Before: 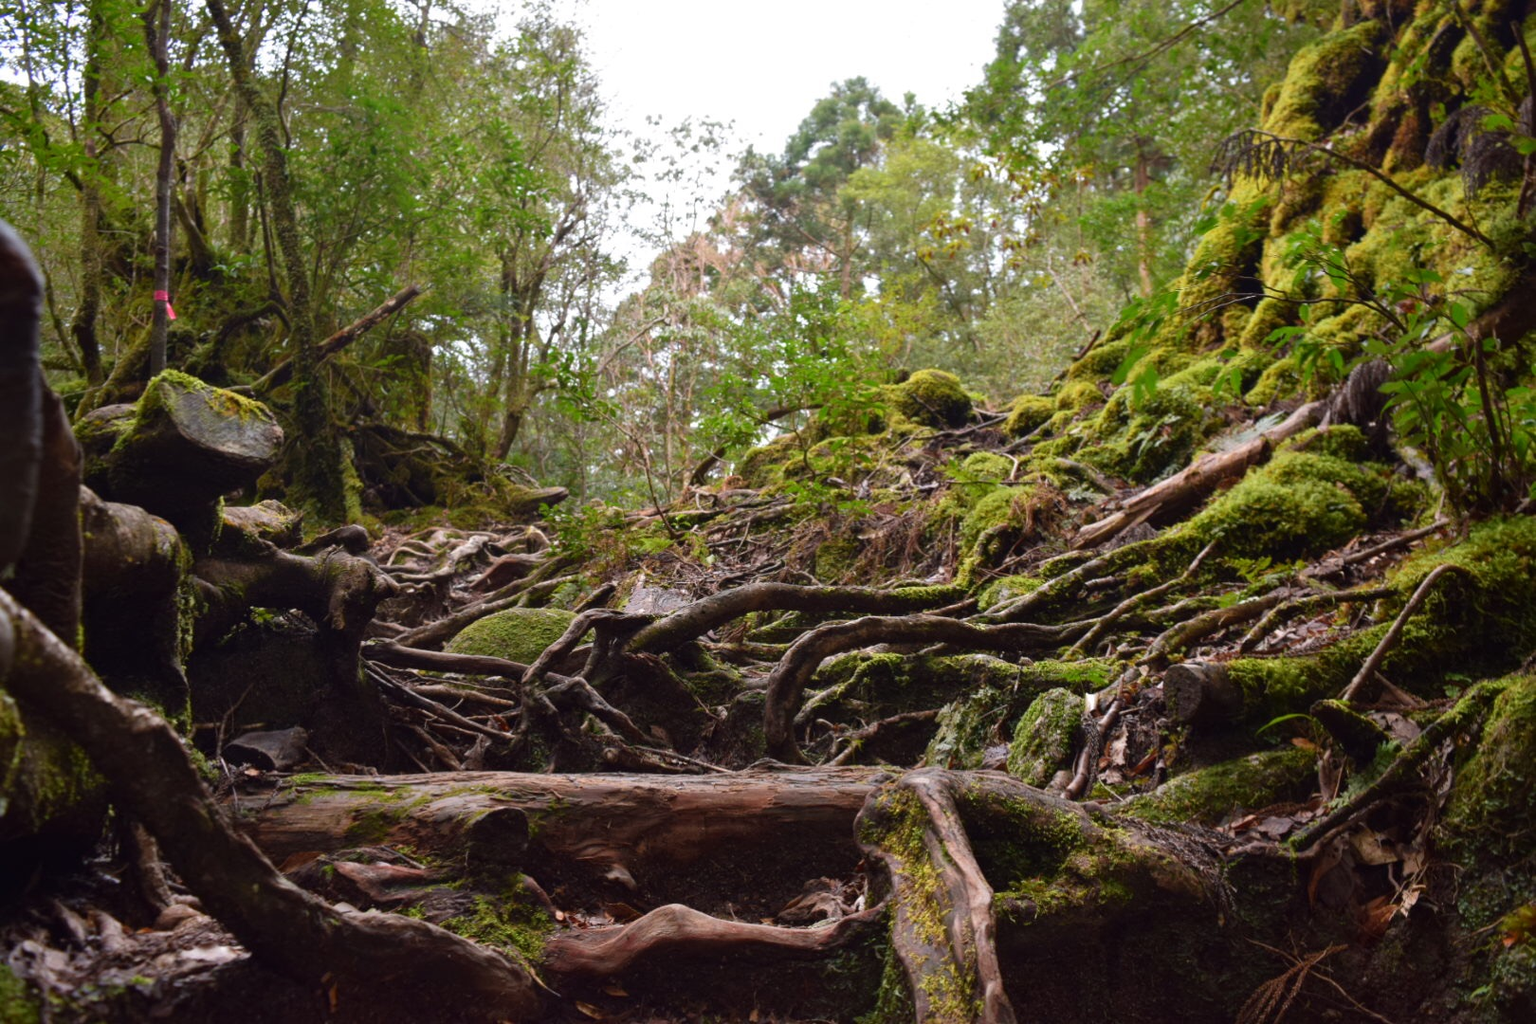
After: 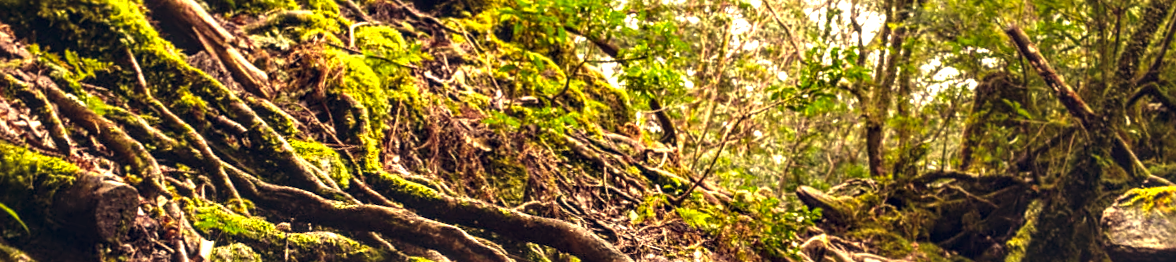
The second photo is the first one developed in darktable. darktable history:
sharpen: radius 2.529, amount 0.323
local contrast: highlights 65%, shadows 54%, detail 169%, midtone range 0.514
crop and rotate: angle 16.12°, top 30.835%, bottom 35.653%
exposure: exposure 0.74 EV, compensate highlight preservation false
color balance: lift [1.016, 0.983, 1, 1.017], gamma [0.958, 1, 1, 1], gain [0.981, 1.007, 0.993, 1.002], input saturation 118.26%, contrast 13.43%, contrast fulcrum 21.62%, output saturation 82.76%
color correction: highlights a* 10.12, highlights b* 39.04, shadows a* 14.62, shadows b* 3.37
